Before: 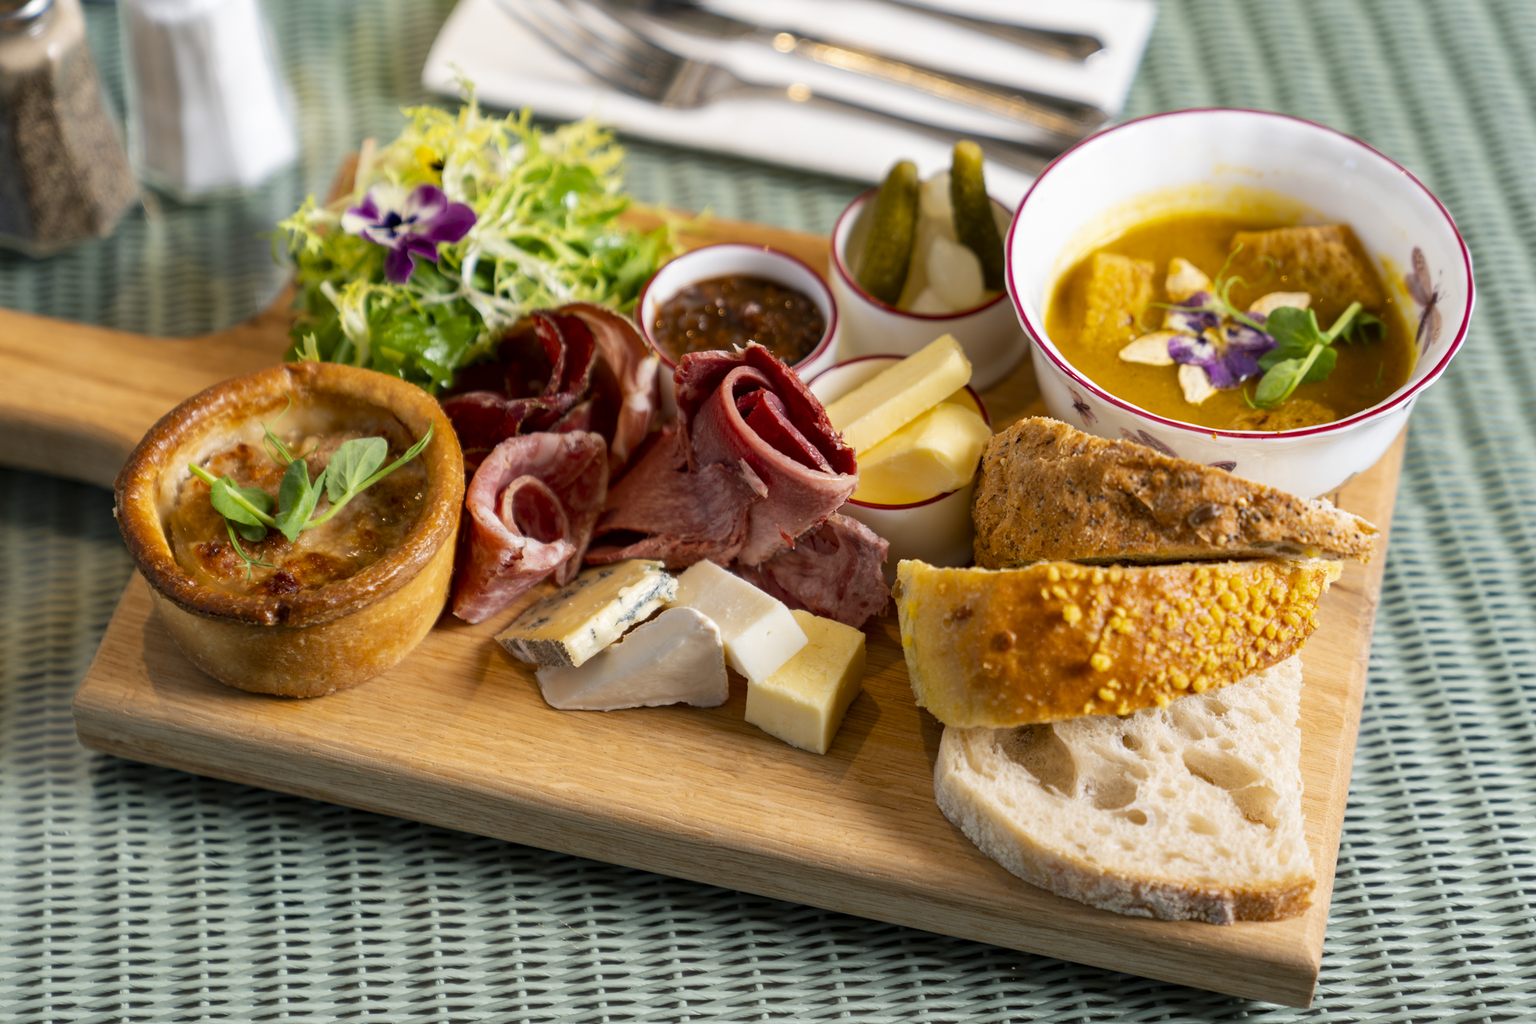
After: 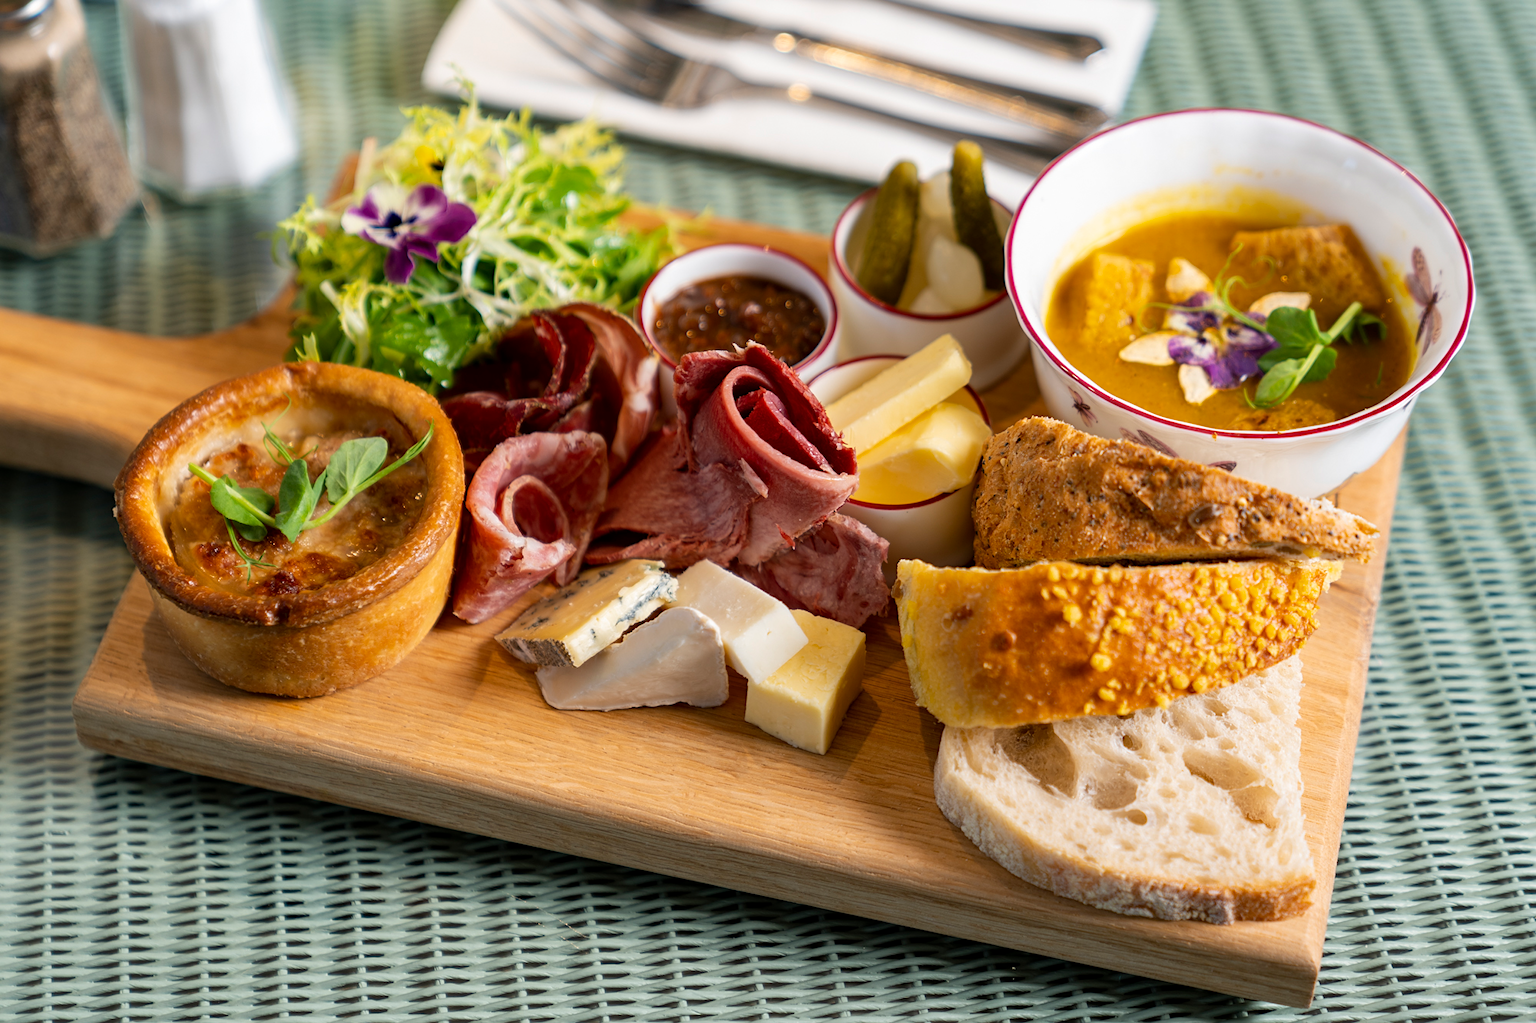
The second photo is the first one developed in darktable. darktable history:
sharpen: amount 0.212
